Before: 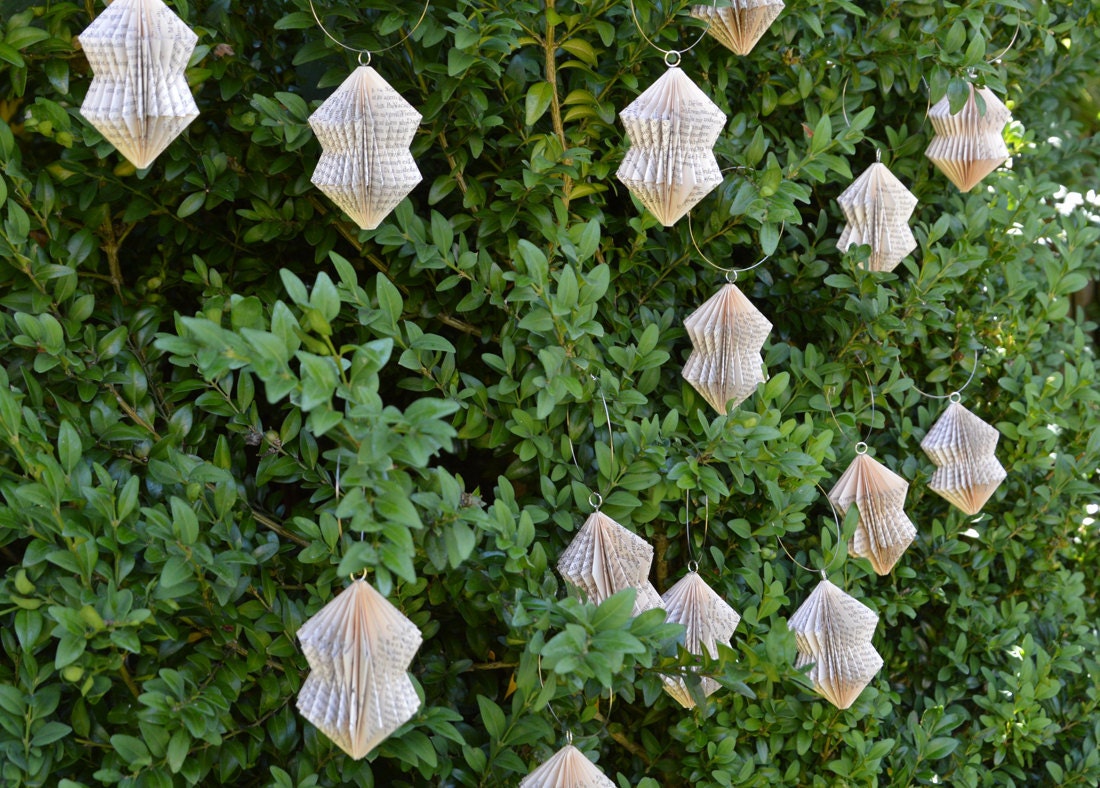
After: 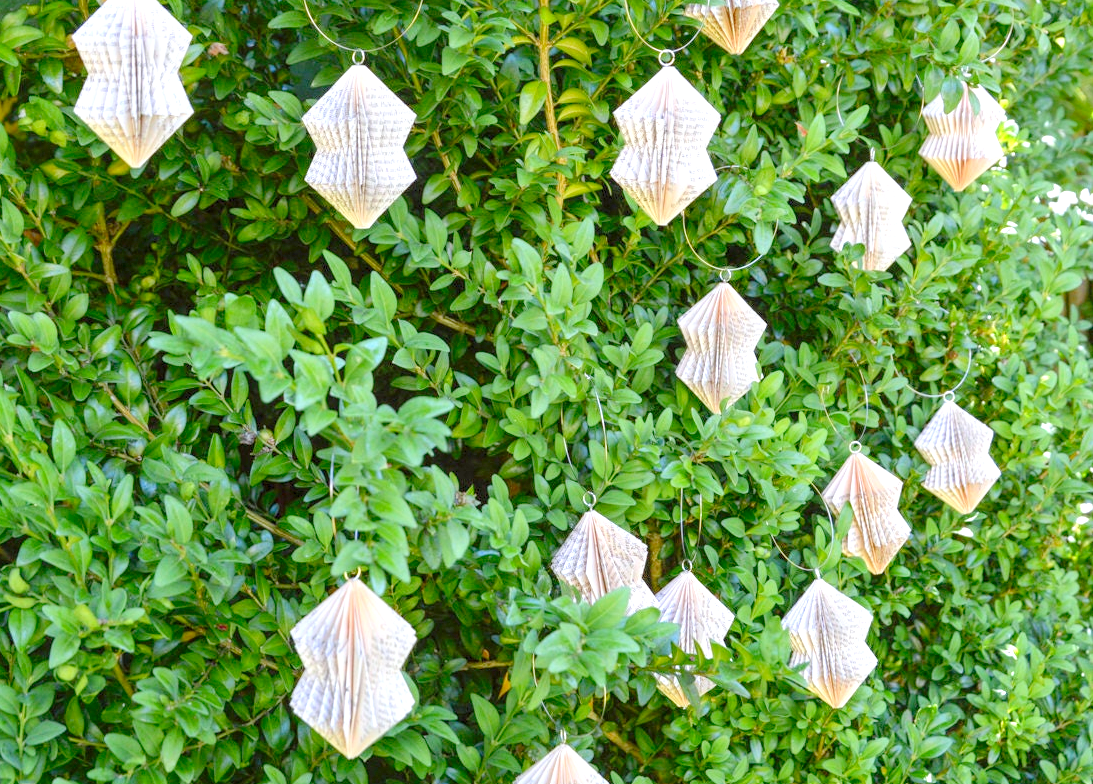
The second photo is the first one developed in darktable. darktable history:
levels: levels [0.008, 0.318, 0.836]
crop and rotate: left 0.614%, top 0.179%, bottom 0.309%
local contrast: on, module defaults
white balance: red 0.98, blue 1.034
